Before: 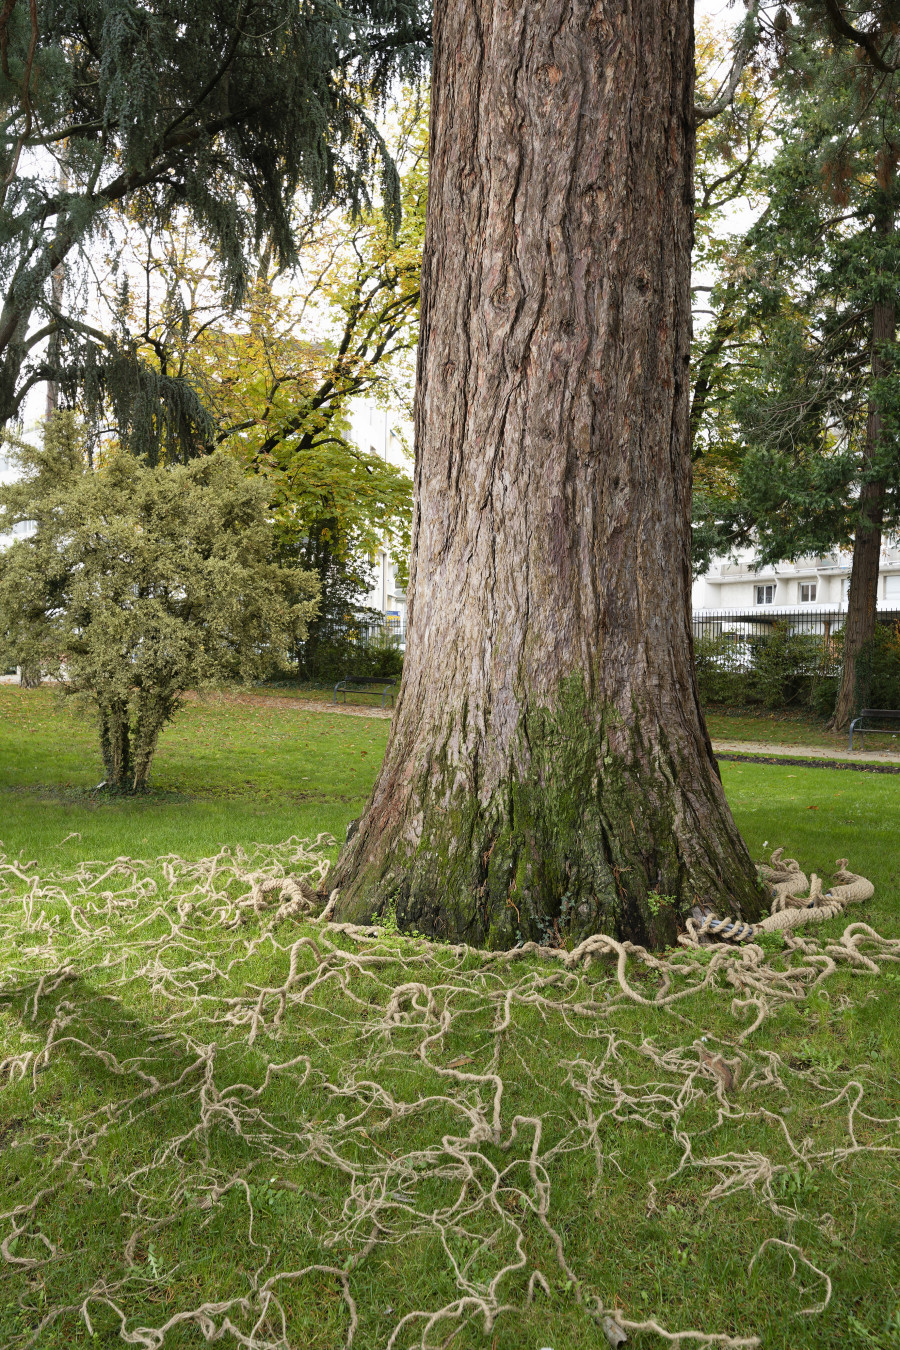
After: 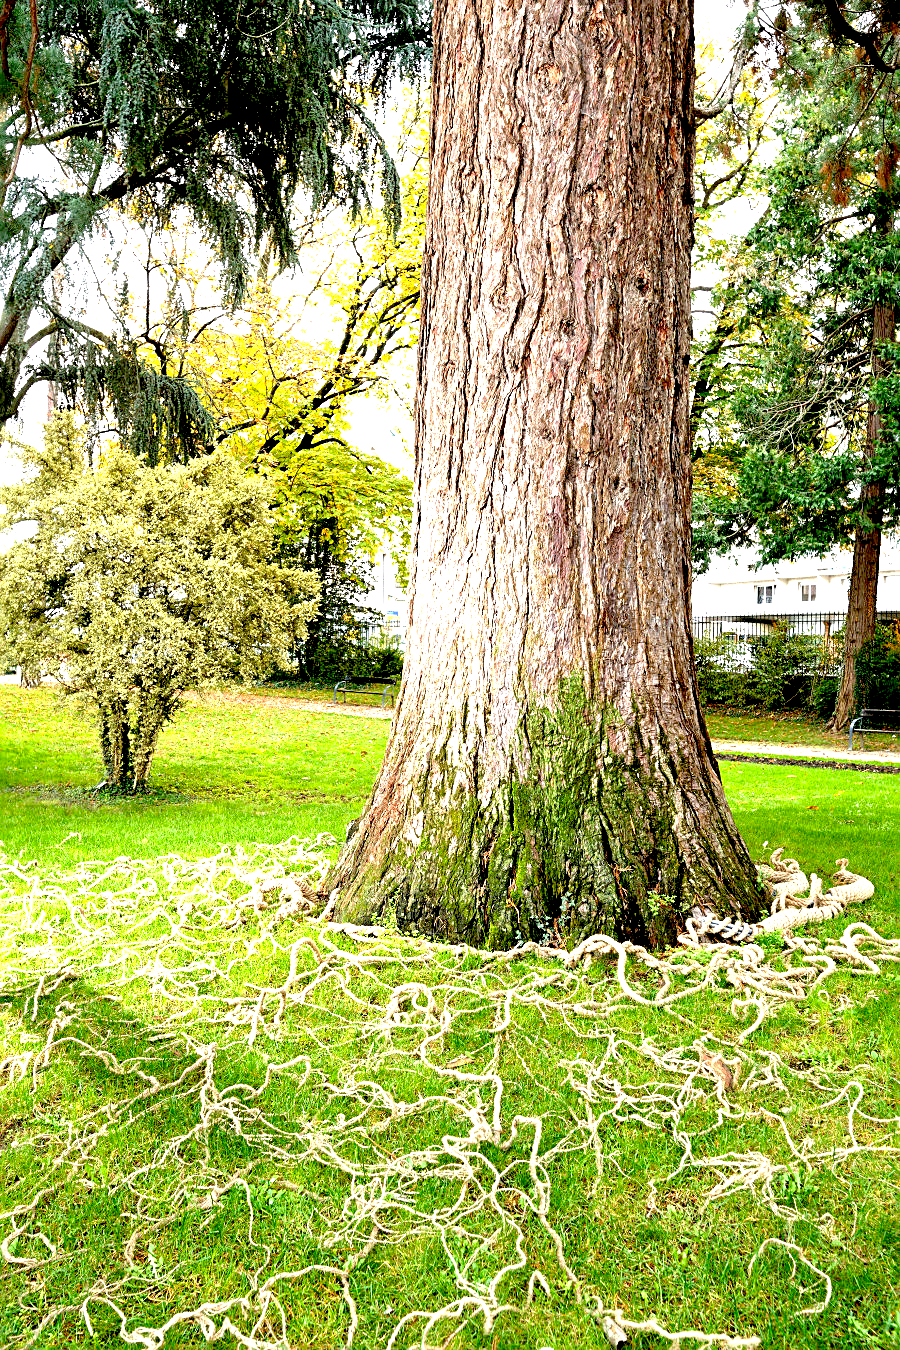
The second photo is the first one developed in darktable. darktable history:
sharpen: on, module defaults
exposure: black level correction 0.016, exposure 1.774 EV, compensate highlight preservation false
